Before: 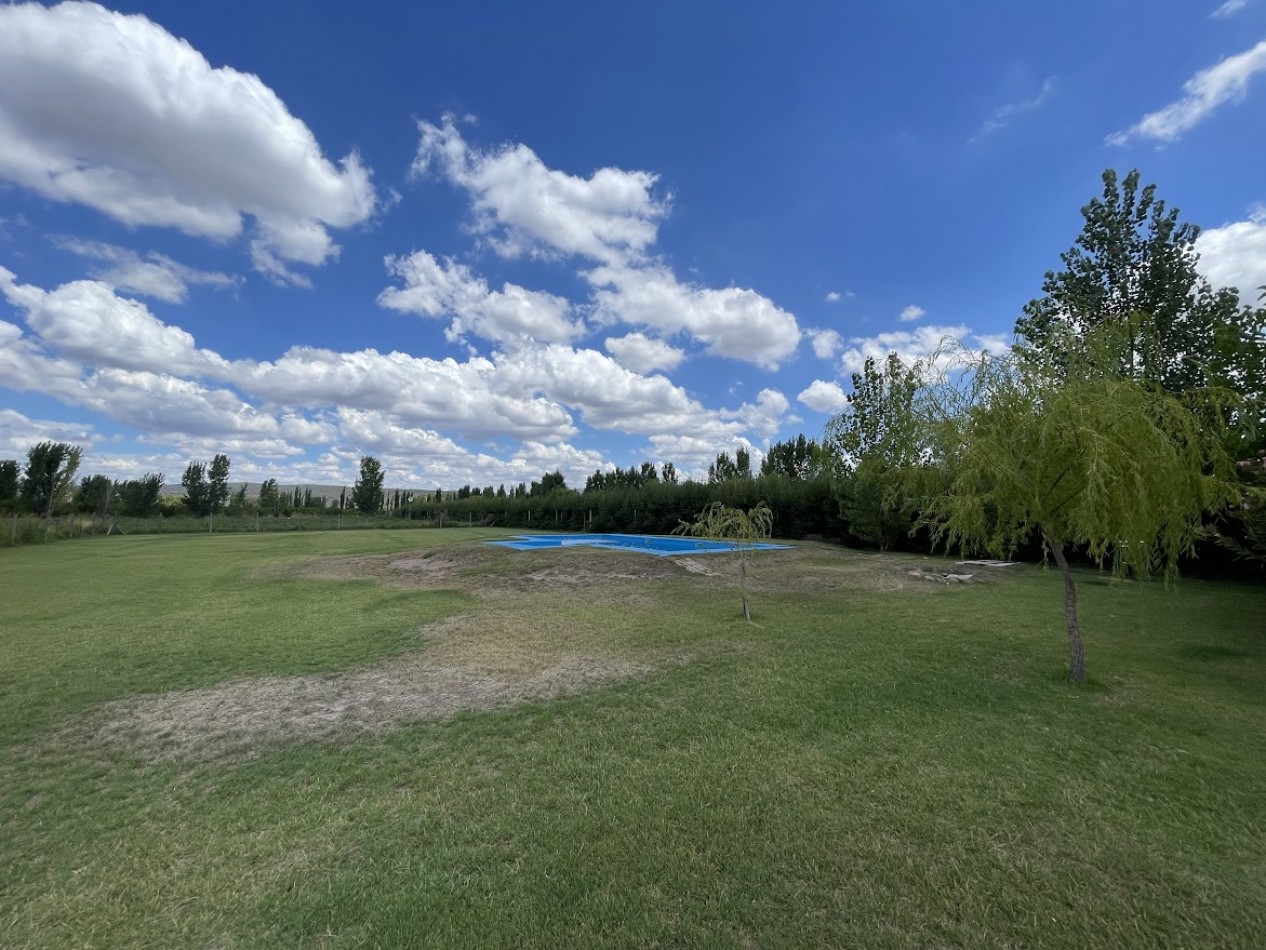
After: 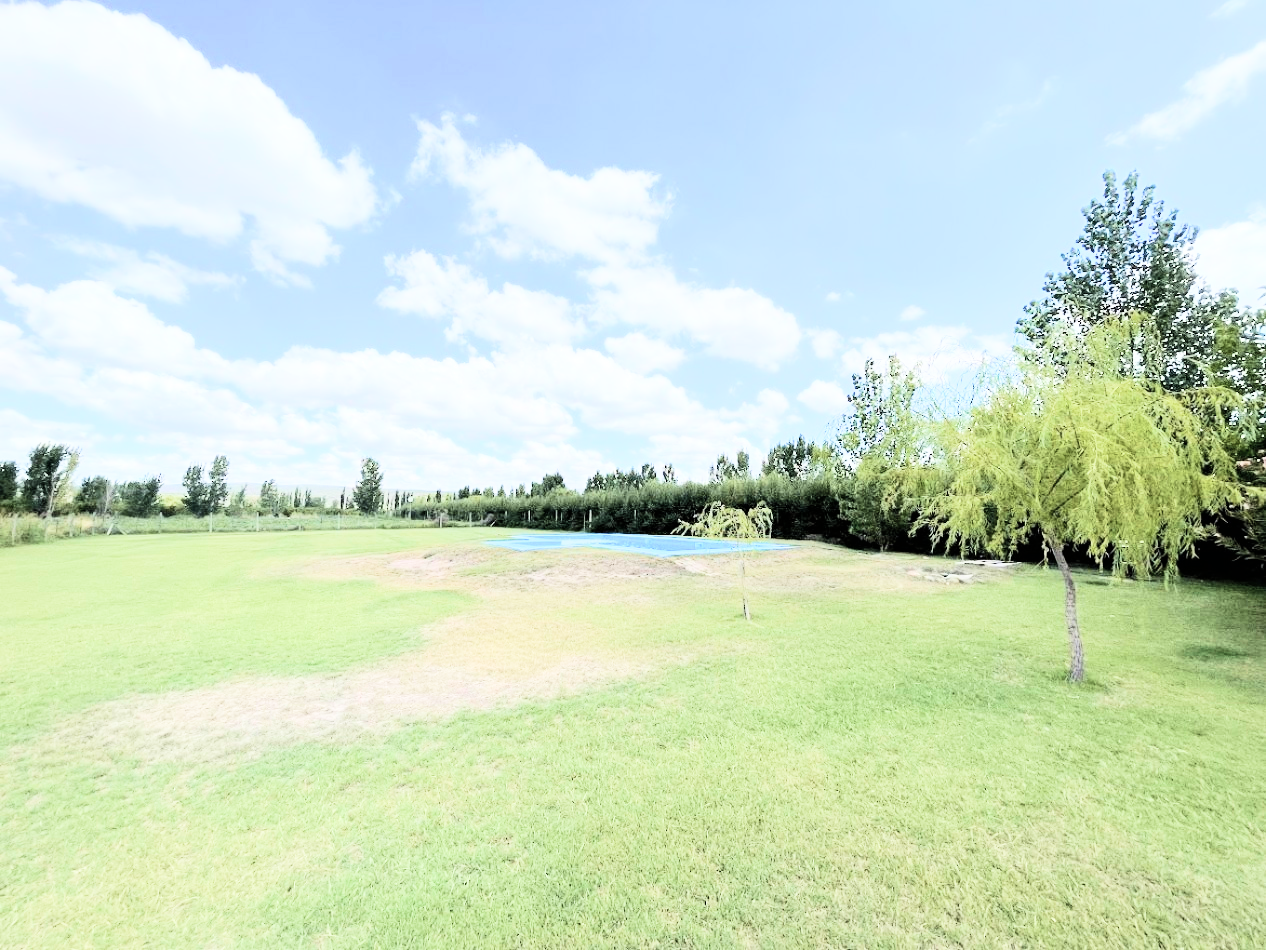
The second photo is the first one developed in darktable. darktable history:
filmic rgb: black relative exposure -7.9 EV, white relative exposure 4.15 EV, hardness 4.08, latitude 52.1%, contrast 1.007, shadows ↔ highlights balance 6.05%
velvia: on, module defaults
exposure: black level correction 0, exposure 1.738 EV, compensate highlight preservation false
tone curve: curves: ch0 [(0, 0) (0.003, 0.004) (0.011, 0.015) (0.025, 0.034) (0.044, 0.061) (0.069, 0.095) (0.1, 0.137) (0.136, 0.186) (0.177, 0.243) (0.224, 0.307) (0.277, 0.416) (0.335, 0.533) (0.399, 0.641) (0.468, 0.748) (0.543, 0.829) (0.623, 0.886) (0.709, 0.924) (0.801, 0.951) (0.898, 0.975) (1, 1)], color space Lab, independent channels, preserve colors none
